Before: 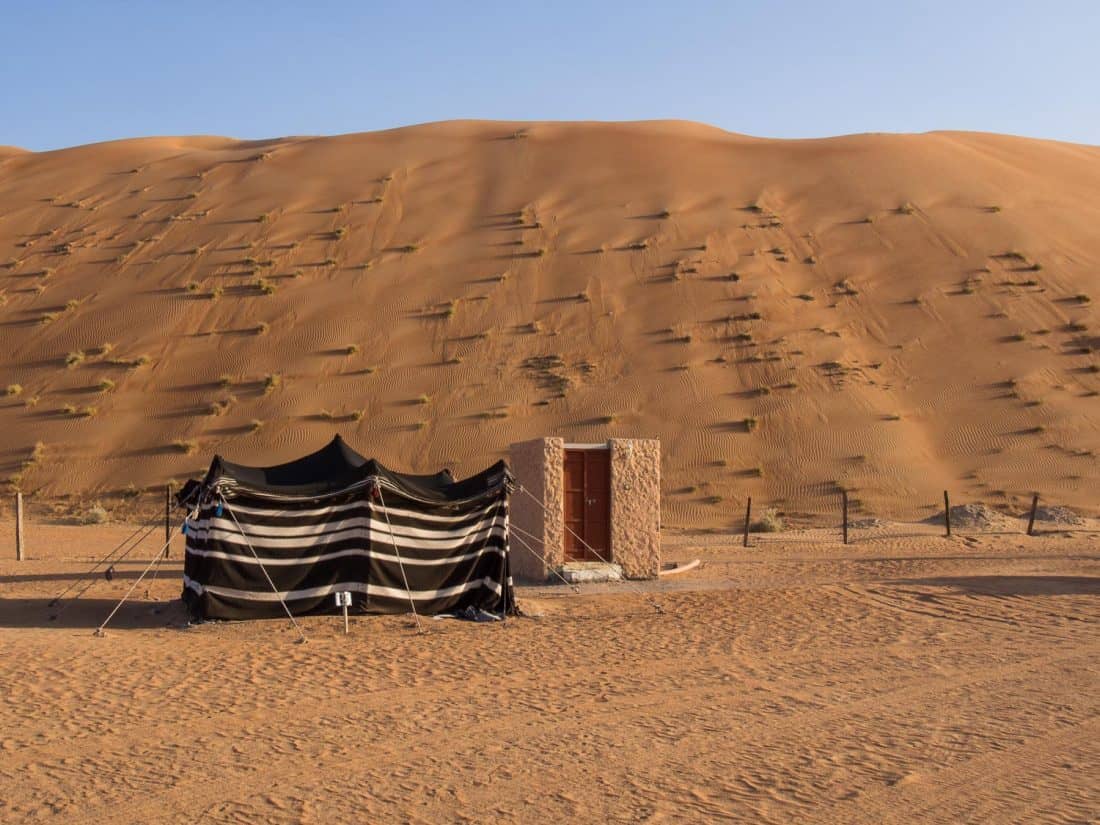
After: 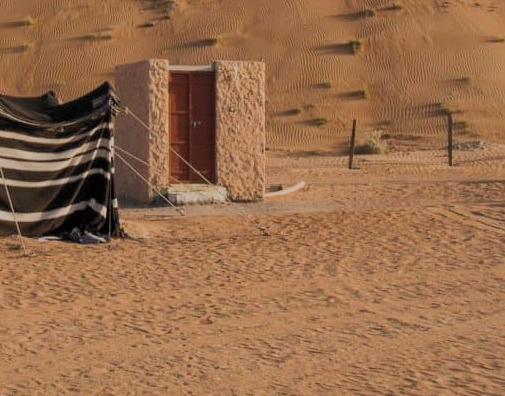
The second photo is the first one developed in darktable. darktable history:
crop: left 35.96%, top 45.882%, right 18.108%, bottom 5.998%
shadows and highlights: on, module defaults
filmic rgb: black relative exposure -7.65 EV, white relative exposure 4.56 EV, threshold 2.96 EV, hardness 3.61, color science v5 (2021), contrast in shadows safe, contrast in highlights safe, enable highlight reconstruction true
